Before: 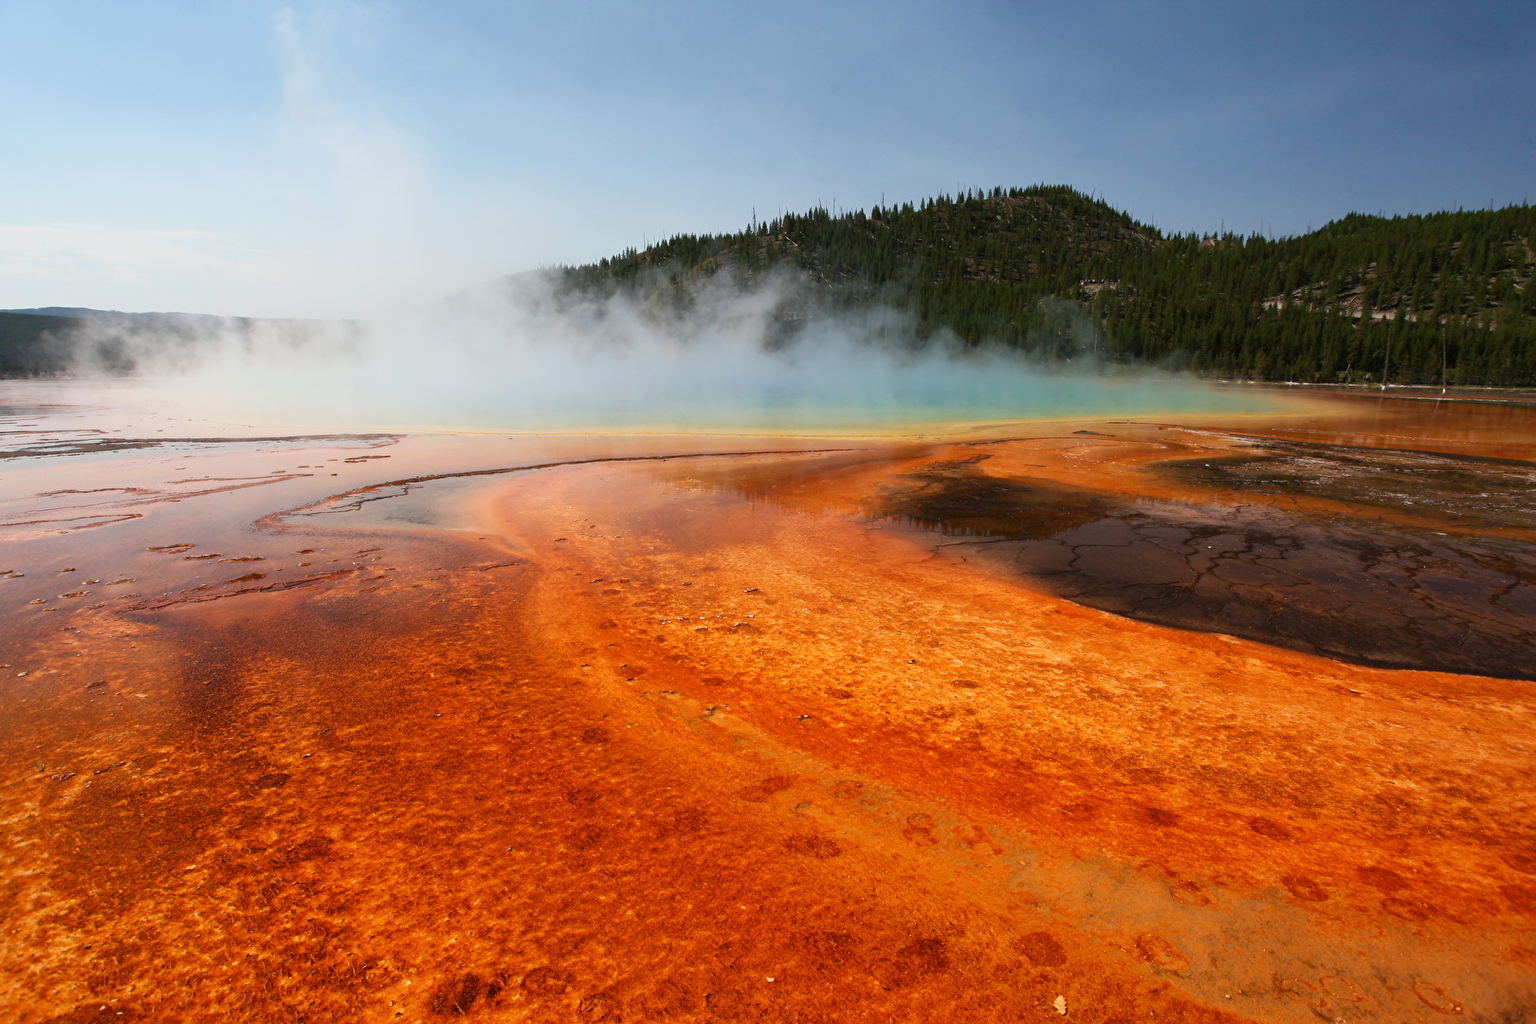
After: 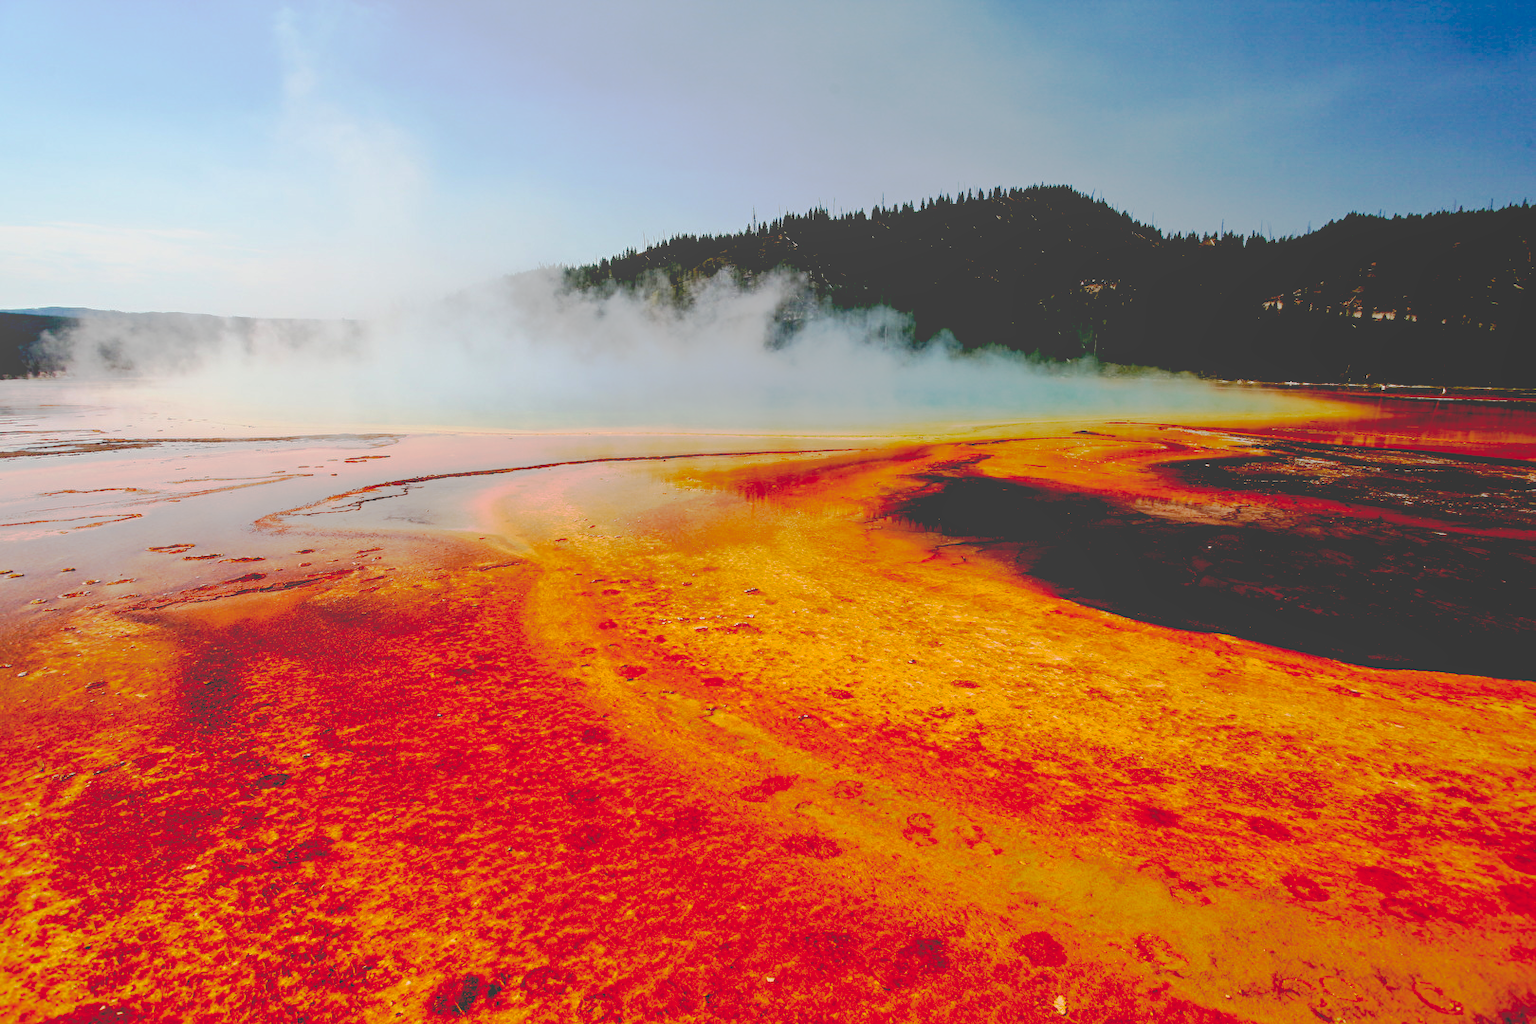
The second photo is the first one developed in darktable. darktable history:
local contrast: highlights 46%, shadows 3%, detail 98%
base curve: curves: ch0 [(0.065, 0.026) (0.236, 0.358) (0.53, 0.546) (0.777, 0.841) (0.924, 0.992)], preserve colors none
